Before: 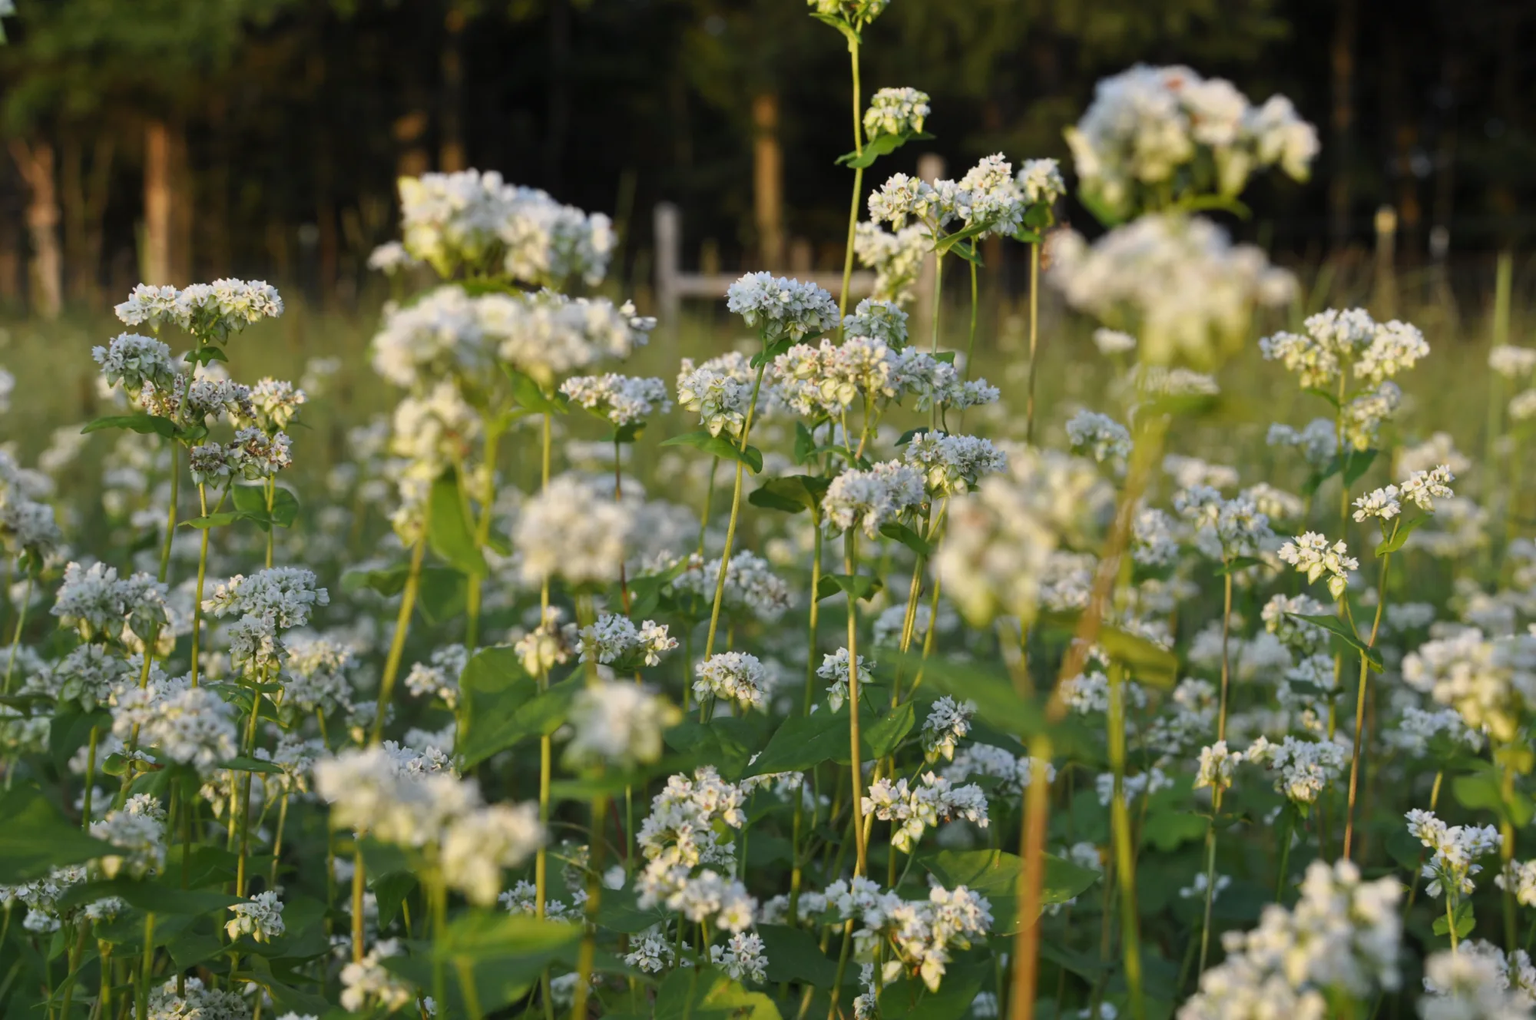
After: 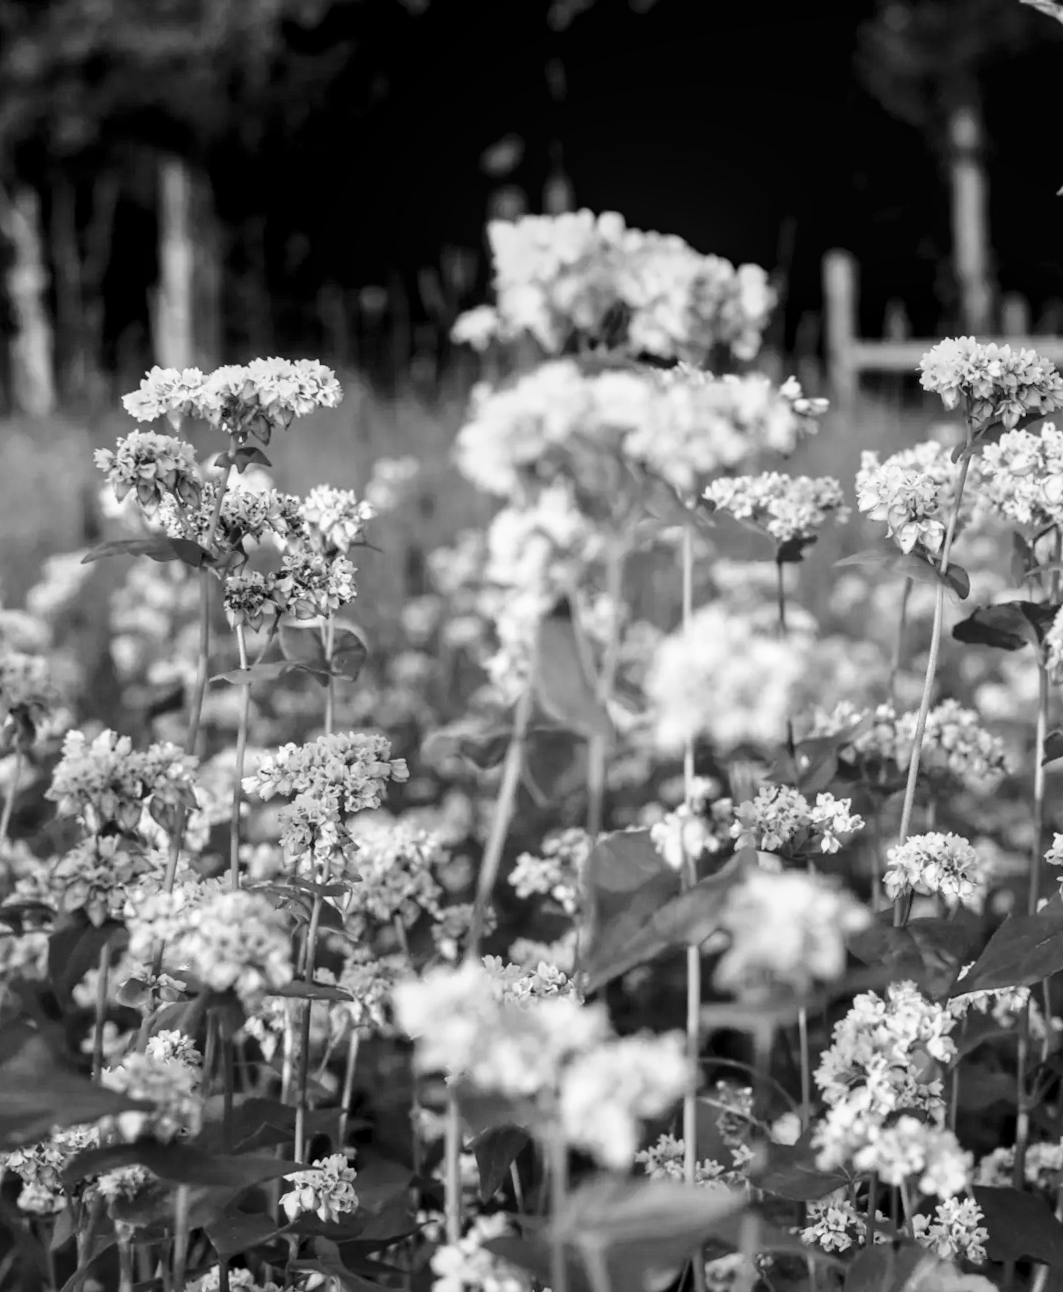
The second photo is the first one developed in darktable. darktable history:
monochrome: a 32, b 64, size 2.3, highlights 1
base curve: curves: ch0 [(0, 0) (0.028, 0.03) (0.121, 0.232) (0.46, 0.748) (0.859, 0.968) (1, 1)], preserve colors none
local contrast: on, module defaults
exposure: black level correction 0.012, compensate highlight preservation false
crop: left 0.587%, right 45.588%, bottom 0.086%
rotate and perspective: rotation -1°, crop left 0.011, crop right 0.989, crop top 0.025, crop bottom 0.975
contrast brightness saturation: brightness -0.02, saturation 0.35
velvia: strength 36.57%
